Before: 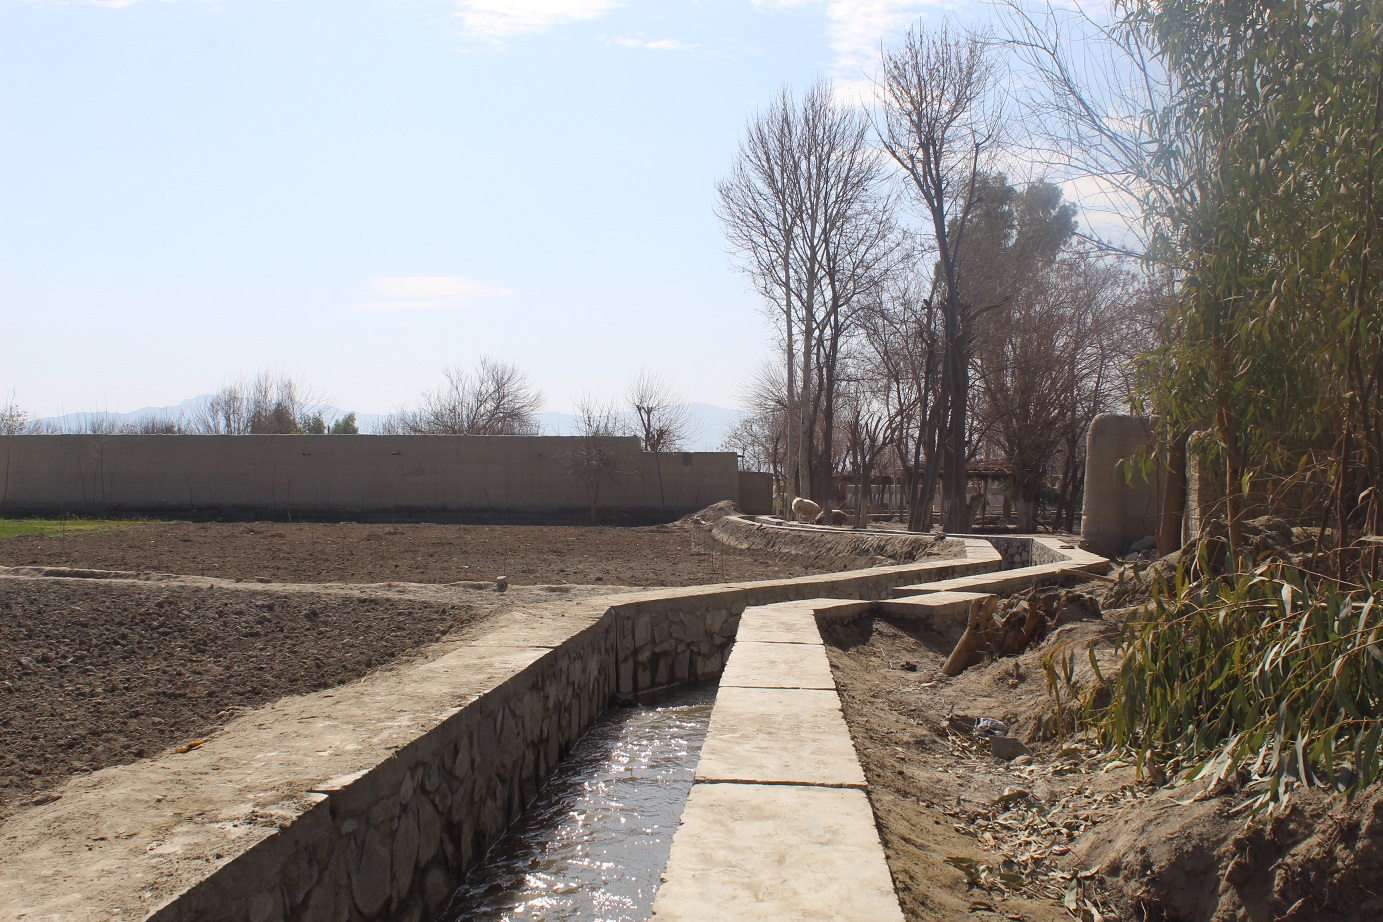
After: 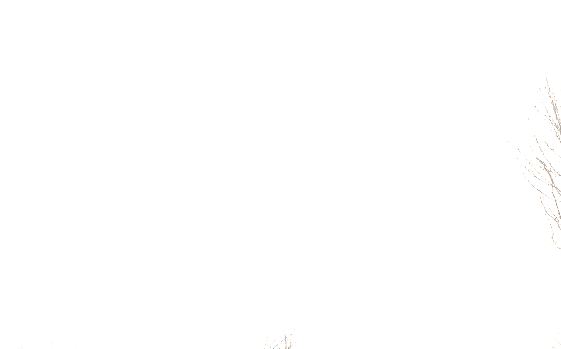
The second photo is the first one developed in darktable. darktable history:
exposure: exposure 0.507 EV, compensate highlight preservation false
tone curve: curves: ch0 [(0, 0) (0.003, 0.126) (0.011, 0.129) (0.025, 0.129) (0.044, 0.136) (0.069, 0.145) (0.1, 0.162) (0.136, 0.182) (0.177, 0.211) (0.224, 0.254) (0.277, 0.307) (0.335, 0.366) (0.399, 0.441) (0.468, 0.533) (0.543, 0.624) (0.623, 0.702) (0.709, 0.774) (0.801, 0.835) (0.898, 0.904) (1, 1)], preserve colors none
crop: left 15.452%, top 5.459%, right 43.956%, bottom 56.62%
colorize: hue 34.49°, saturation 35.33%, source mix 100%, lightness 55%, version 1
filmic rgb: black relative exposure -6.98 EV, white relative exposure 5.63 EV, hardness 2.86
